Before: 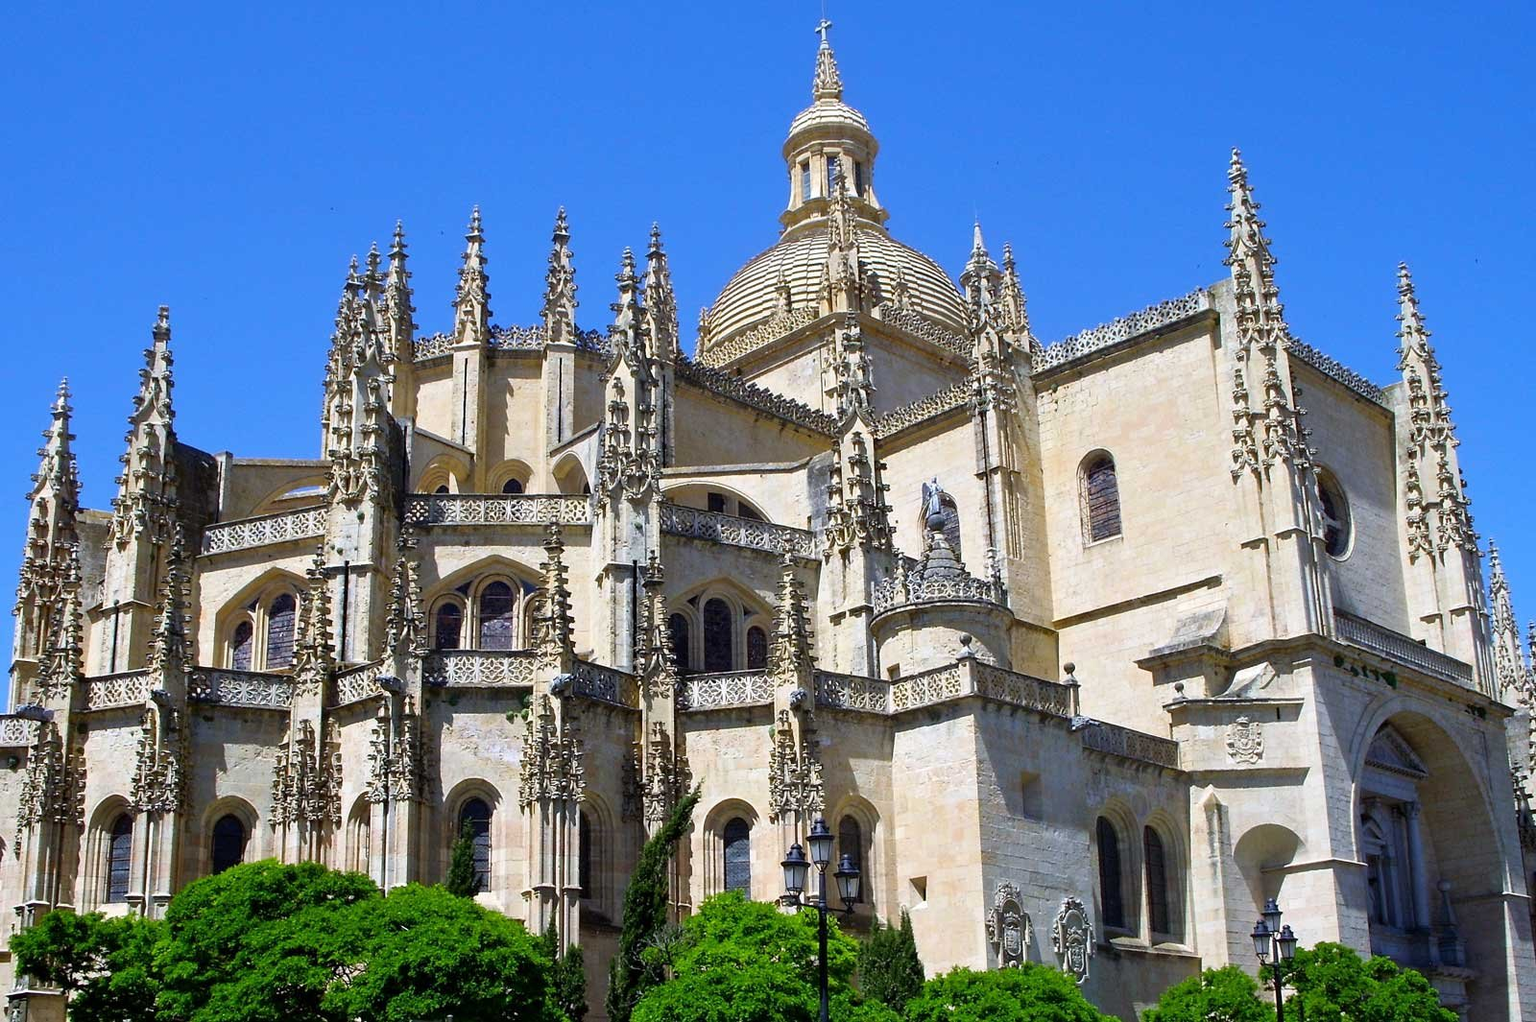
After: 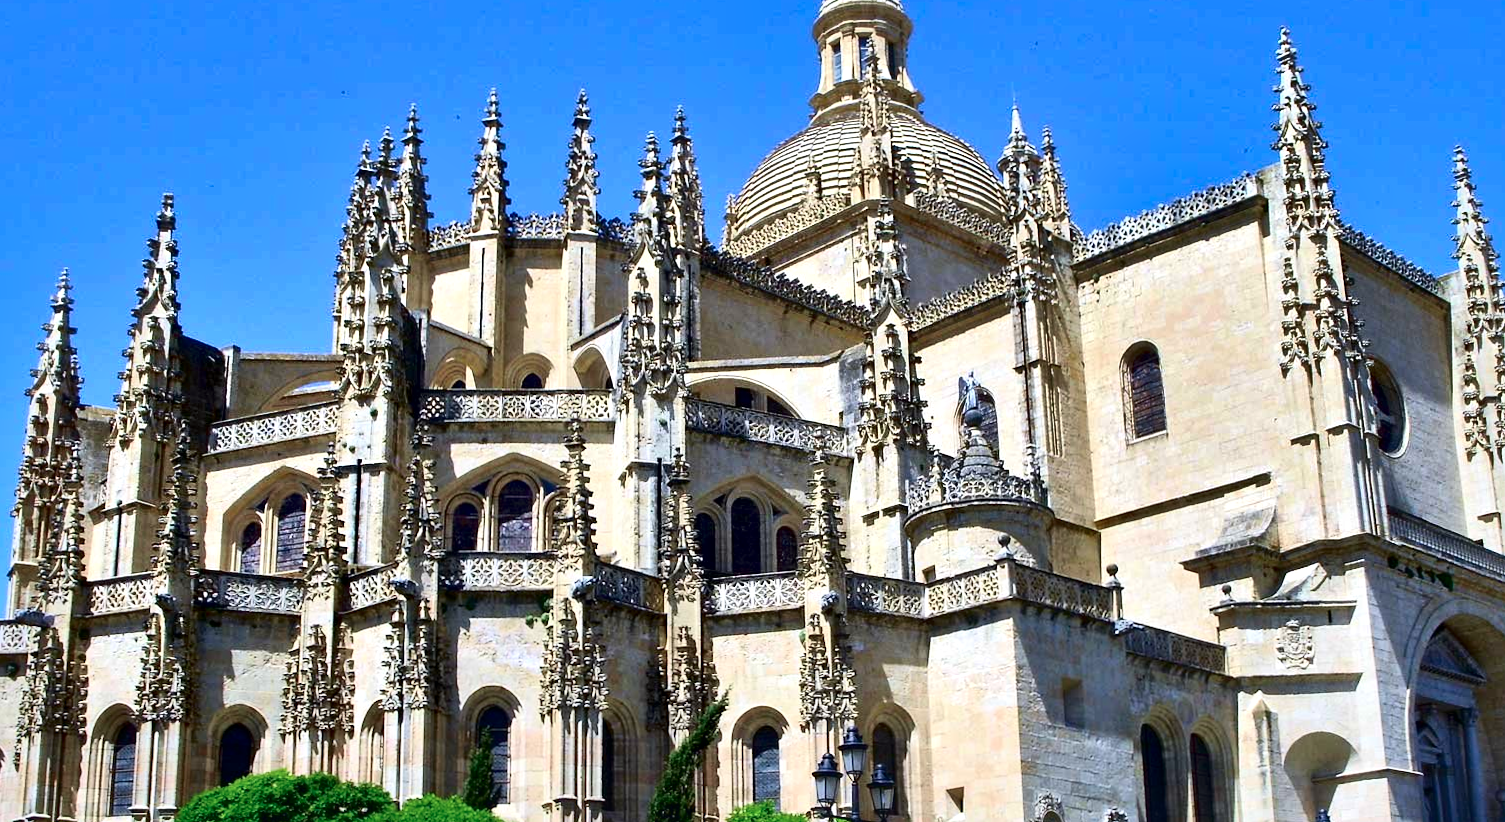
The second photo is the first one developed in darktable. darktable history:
crop and rotate: angle 0.097°, top 11.823%, right 5.685%, bottom 10.739%
tone curve: curves: ch0 [(0, 0.047) (0.15, 0.127) (0.46, 0.466) (0.751, 0.788) (1, 0.961)]; ch1 [(0, 0) (0.43, 0.408) (0.476, 0.469) (0.505, 0.501) (0.553, 0.557) (0.592, 0.58) (0.631, 0.625) (1, 1)]; ch2 [(0, 0) (0.505, 0.495) (0.55, 0.557) (0.583, 0.573) (1, 1)], color space Lab, independent channels
exposure: black level correction 0, exposure 0.199 EV, compensate exposure bias true, compensate highlight preservation false
shadows and highlights: shadows 30.63, highlights -63.08, soften with gaussian
tone equalizer: on, module defaults
local contrast: mode bilateral grid, contrast 70, coarseness 75, detail 180%, midtone range 0.2
